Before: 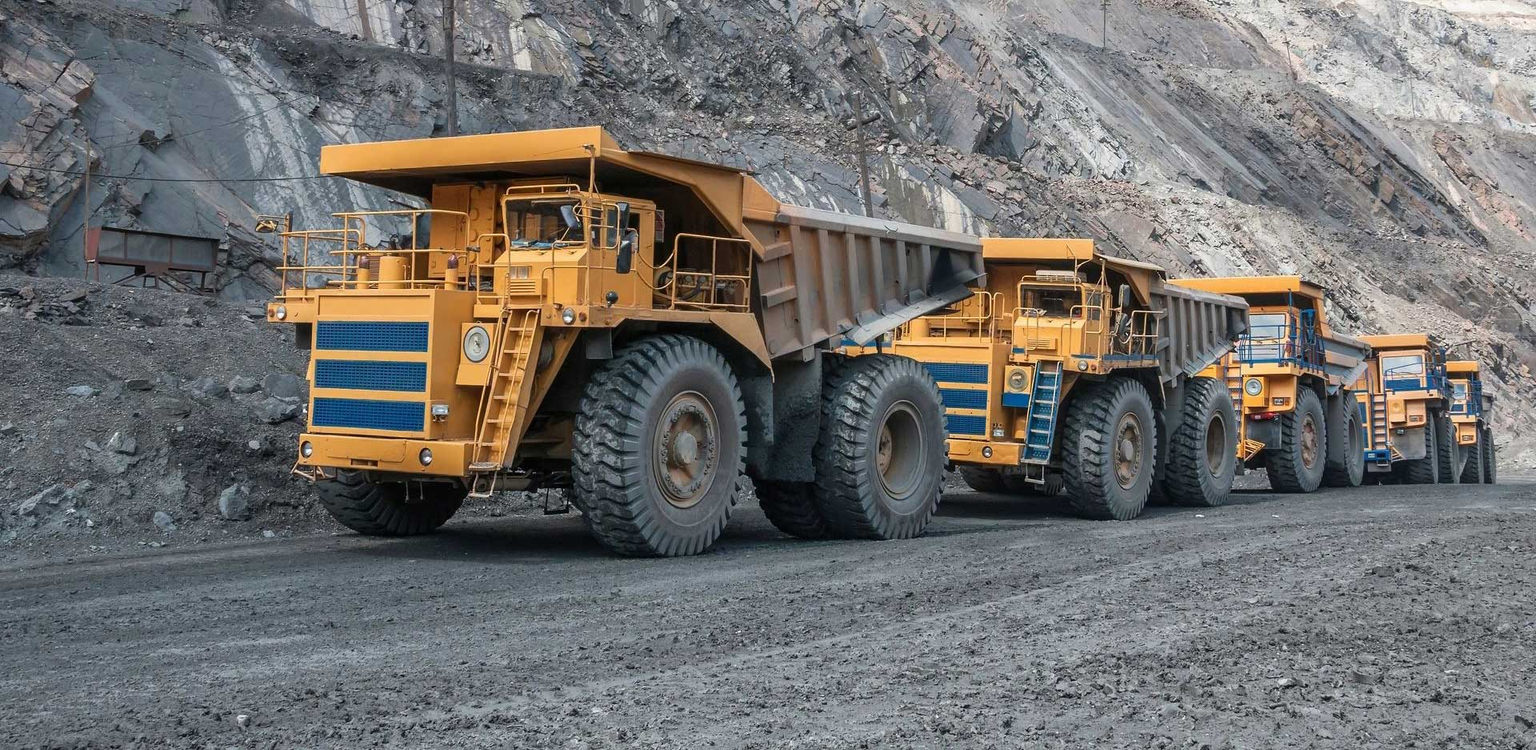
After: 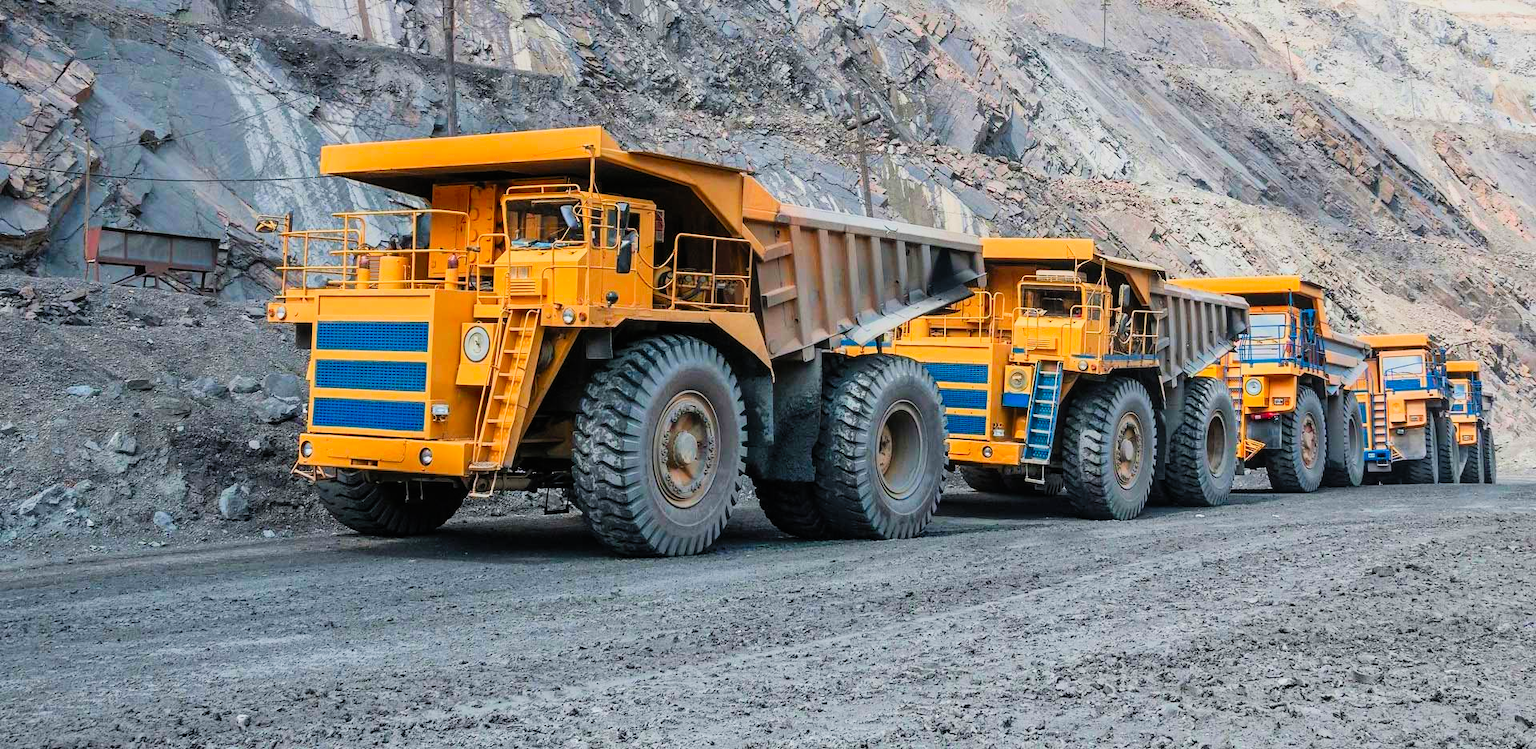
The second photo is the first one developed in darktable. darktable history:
filmic rgb: black relative exposure -7.65 EV, white relative exposure 4.56 EV, hardness 3.61
contrast brightness saturation: contrast 0.2, brightness 0.2, saturation 0.8
exposure: compensate highlight preservation false
